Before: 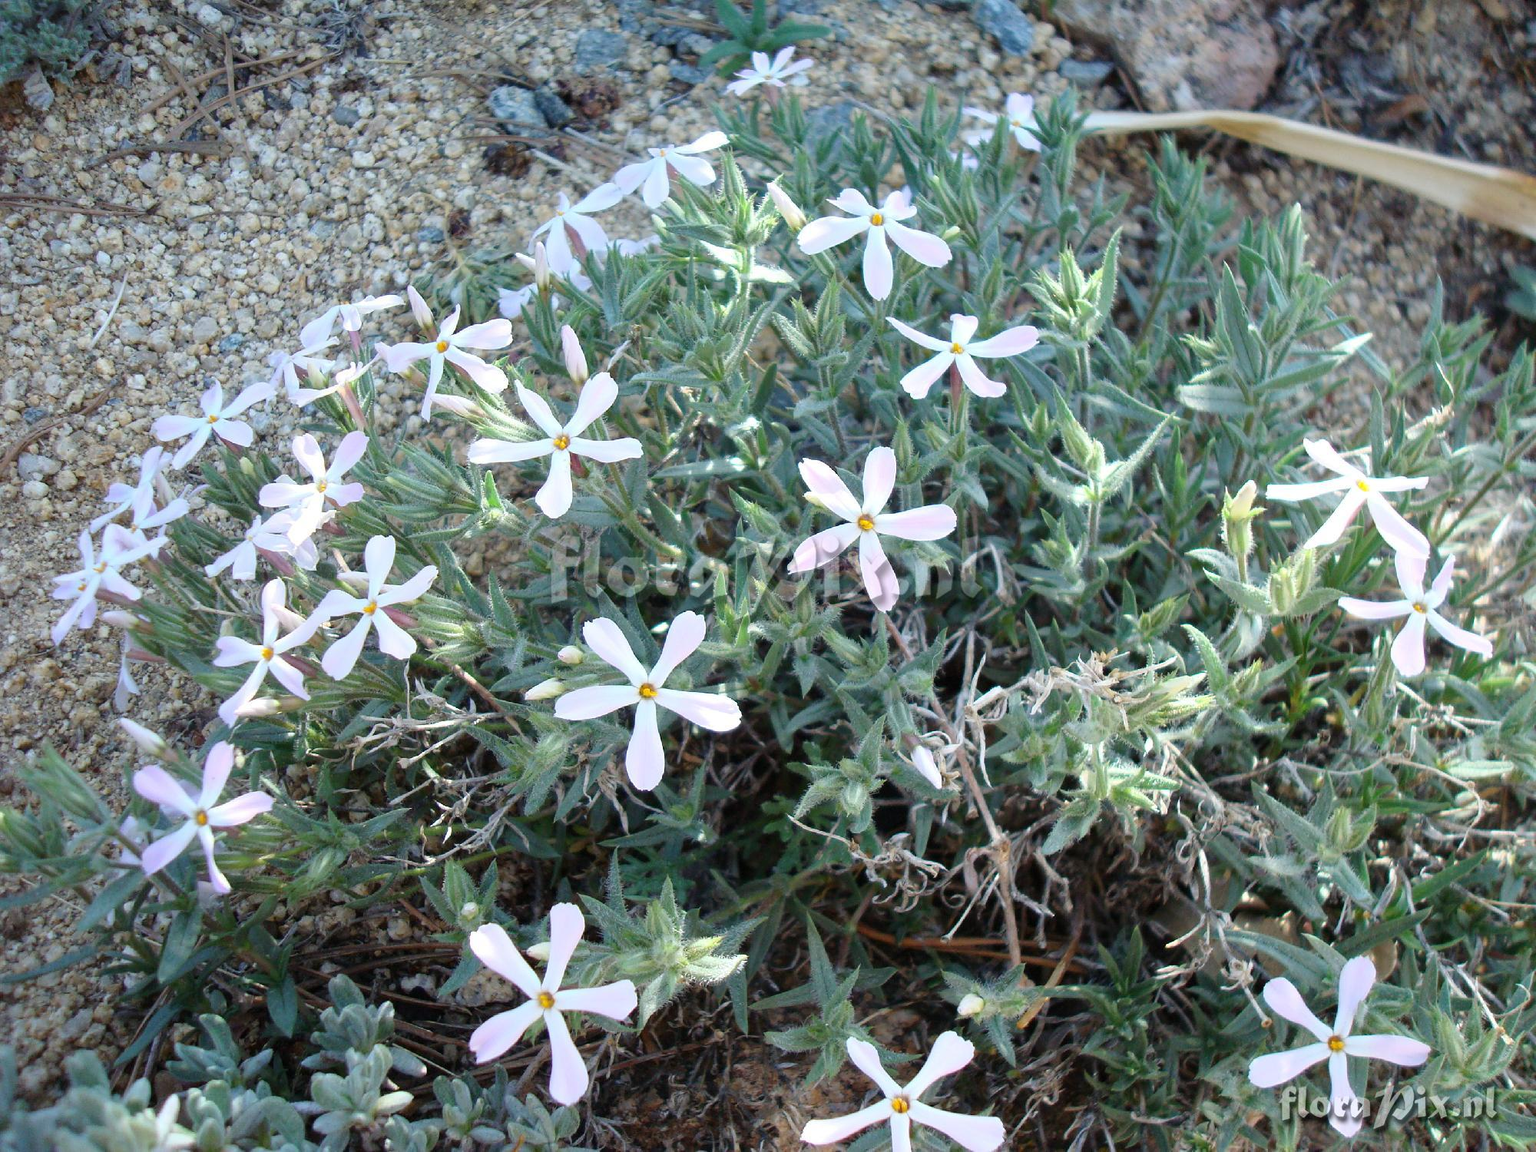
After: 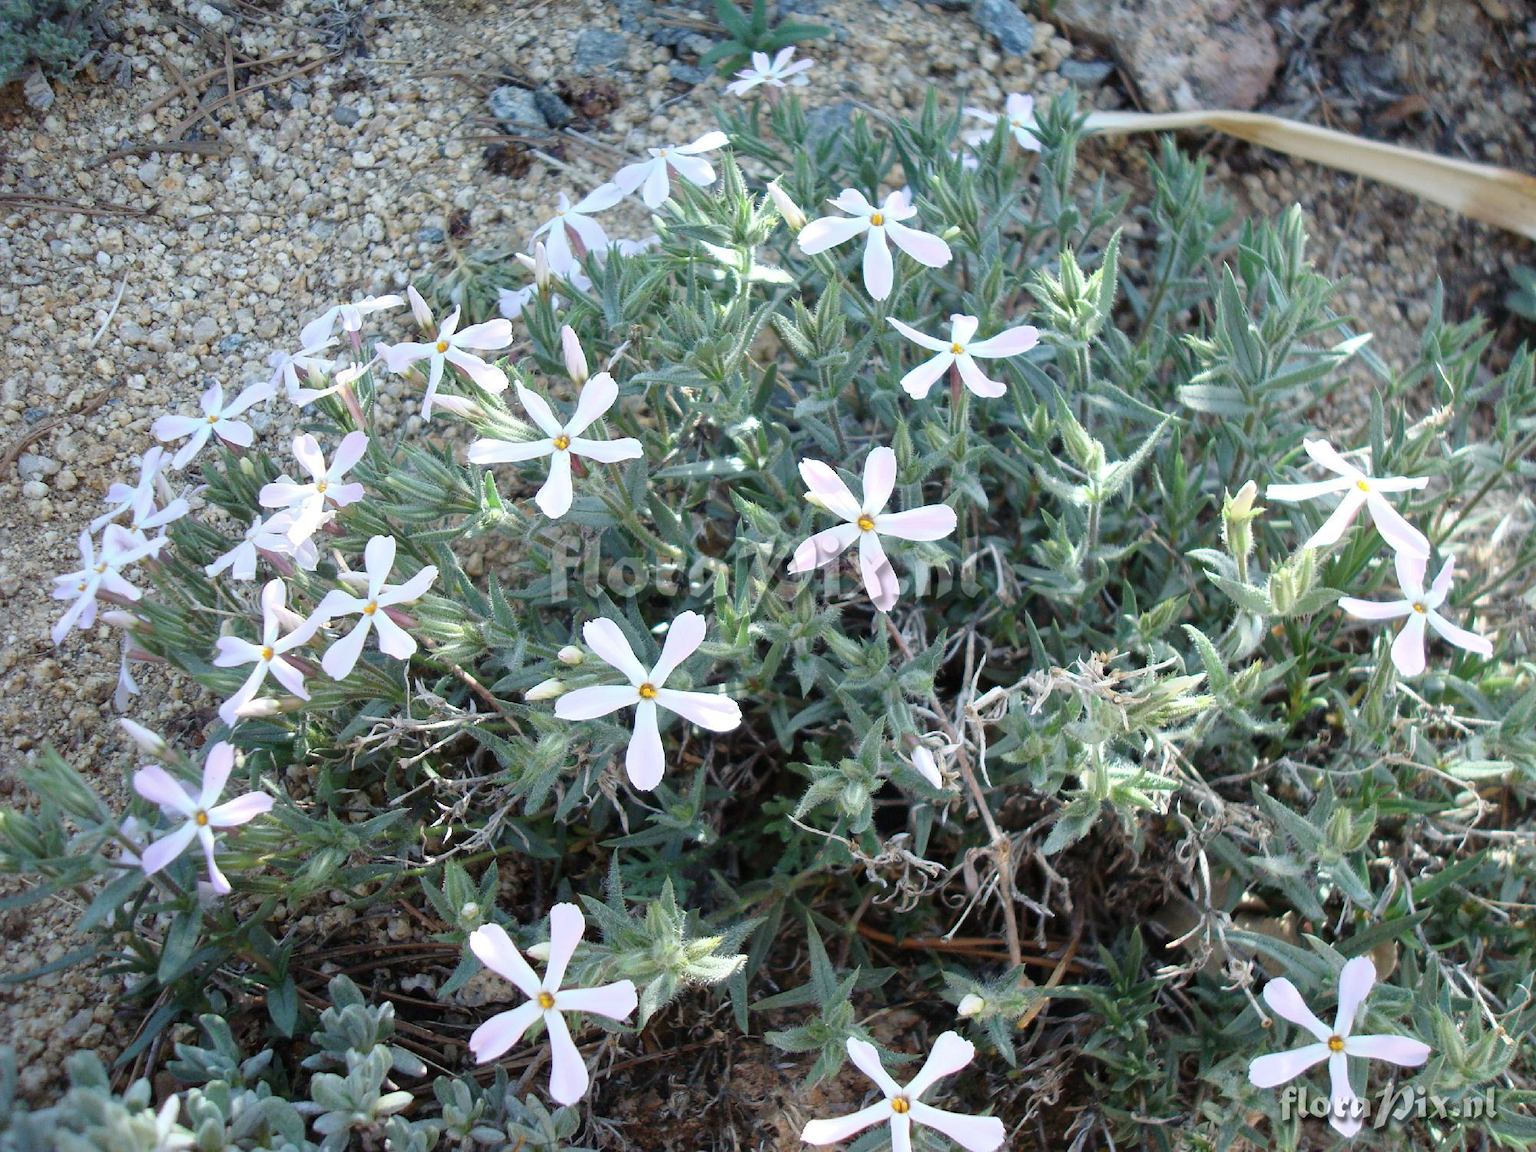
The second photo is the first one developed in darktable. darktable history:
contrast brightness saturation: saturation -0.1
tone equalizer: on, module defaults
